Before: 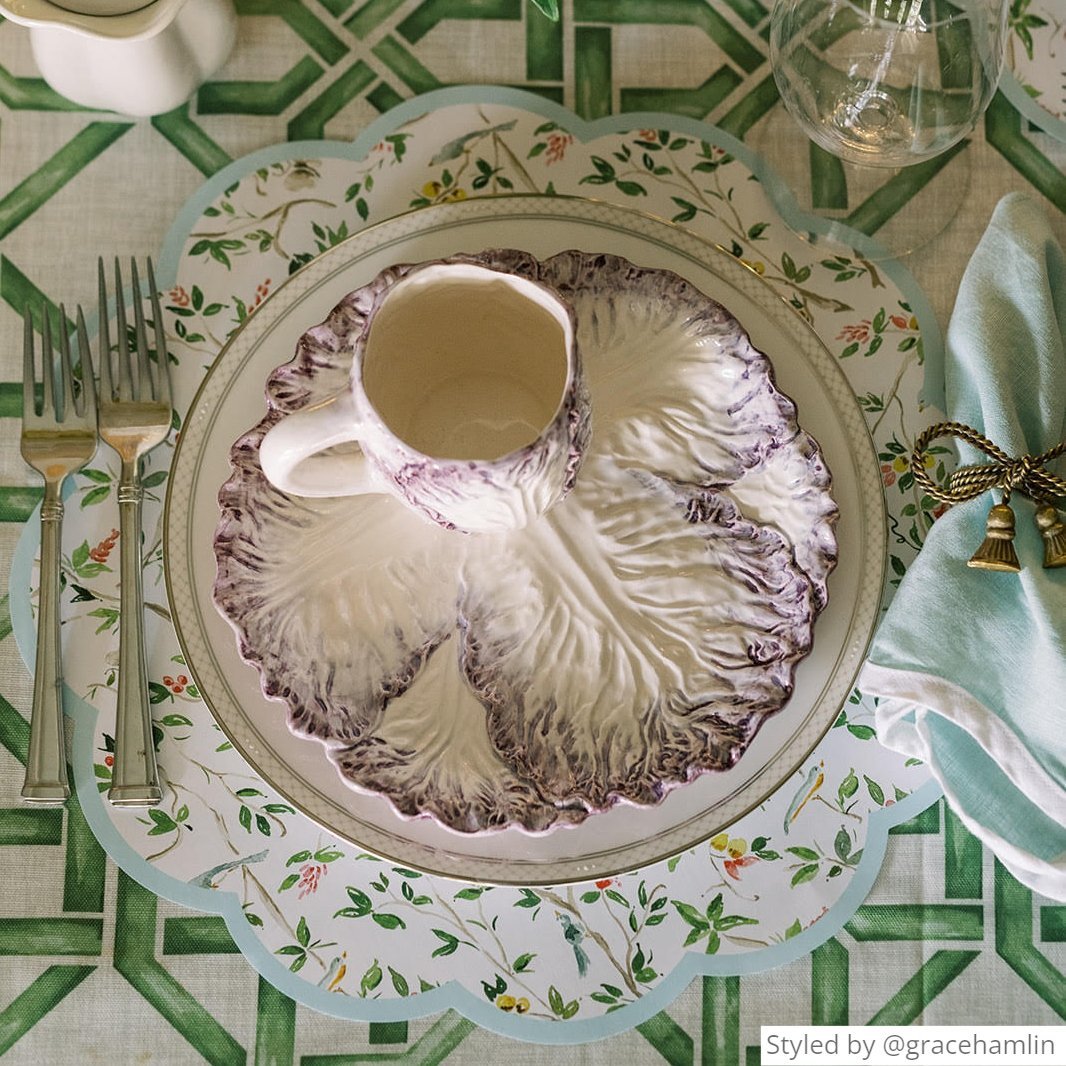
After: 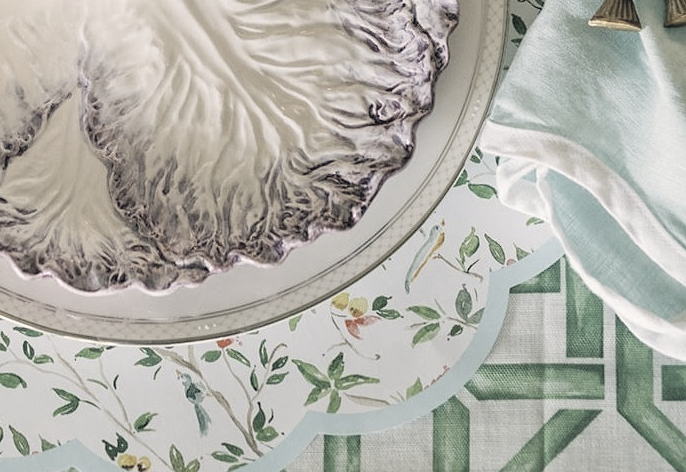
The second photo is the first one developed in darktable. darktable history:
color correction: highlights a* 0.206, highlights b* 2.66, shadows a* -1, shadows b* -4.17
contrast brightness saturation: brightness 0.184, saturation -0.515
crop and rotate: left 35.559%, top 50.756%, bottom 4.913%
